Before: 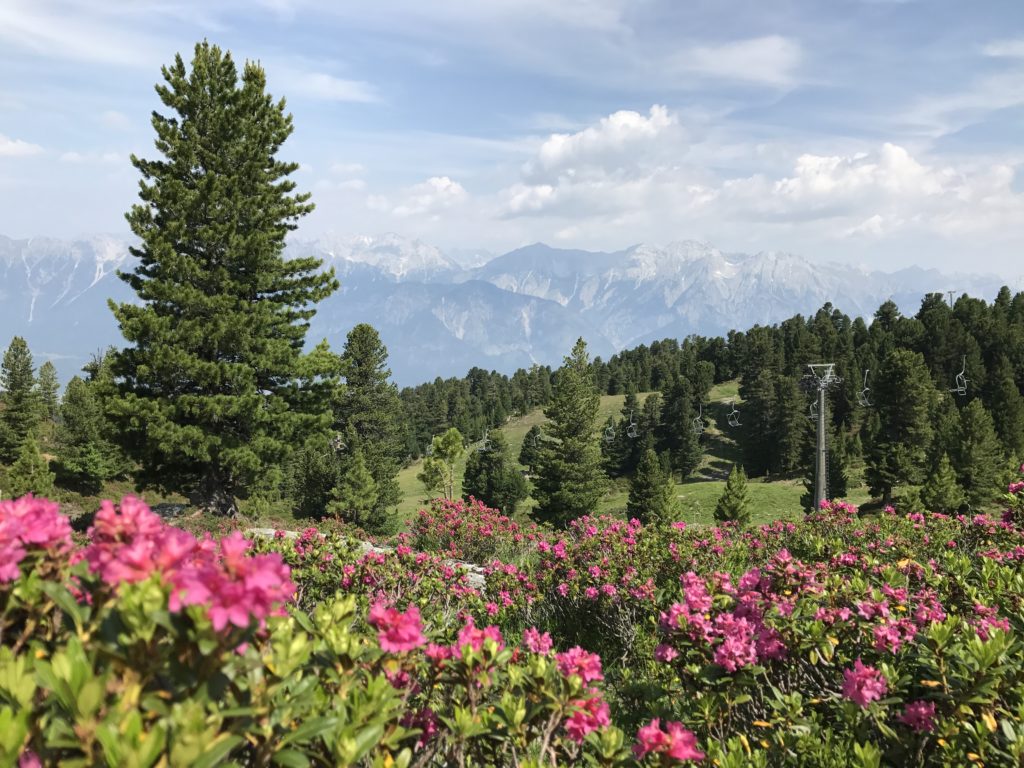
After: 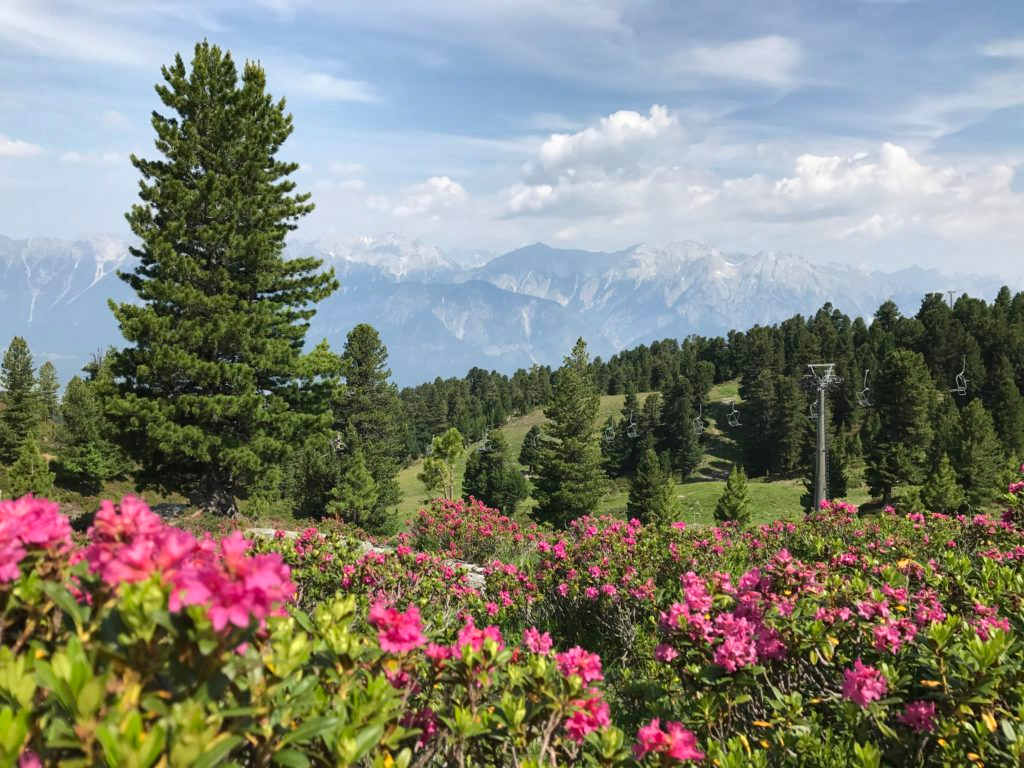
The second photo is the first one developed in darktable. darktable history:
shadows and highlights: shadows 20.96, highlights -36.7, soften with gaussian
